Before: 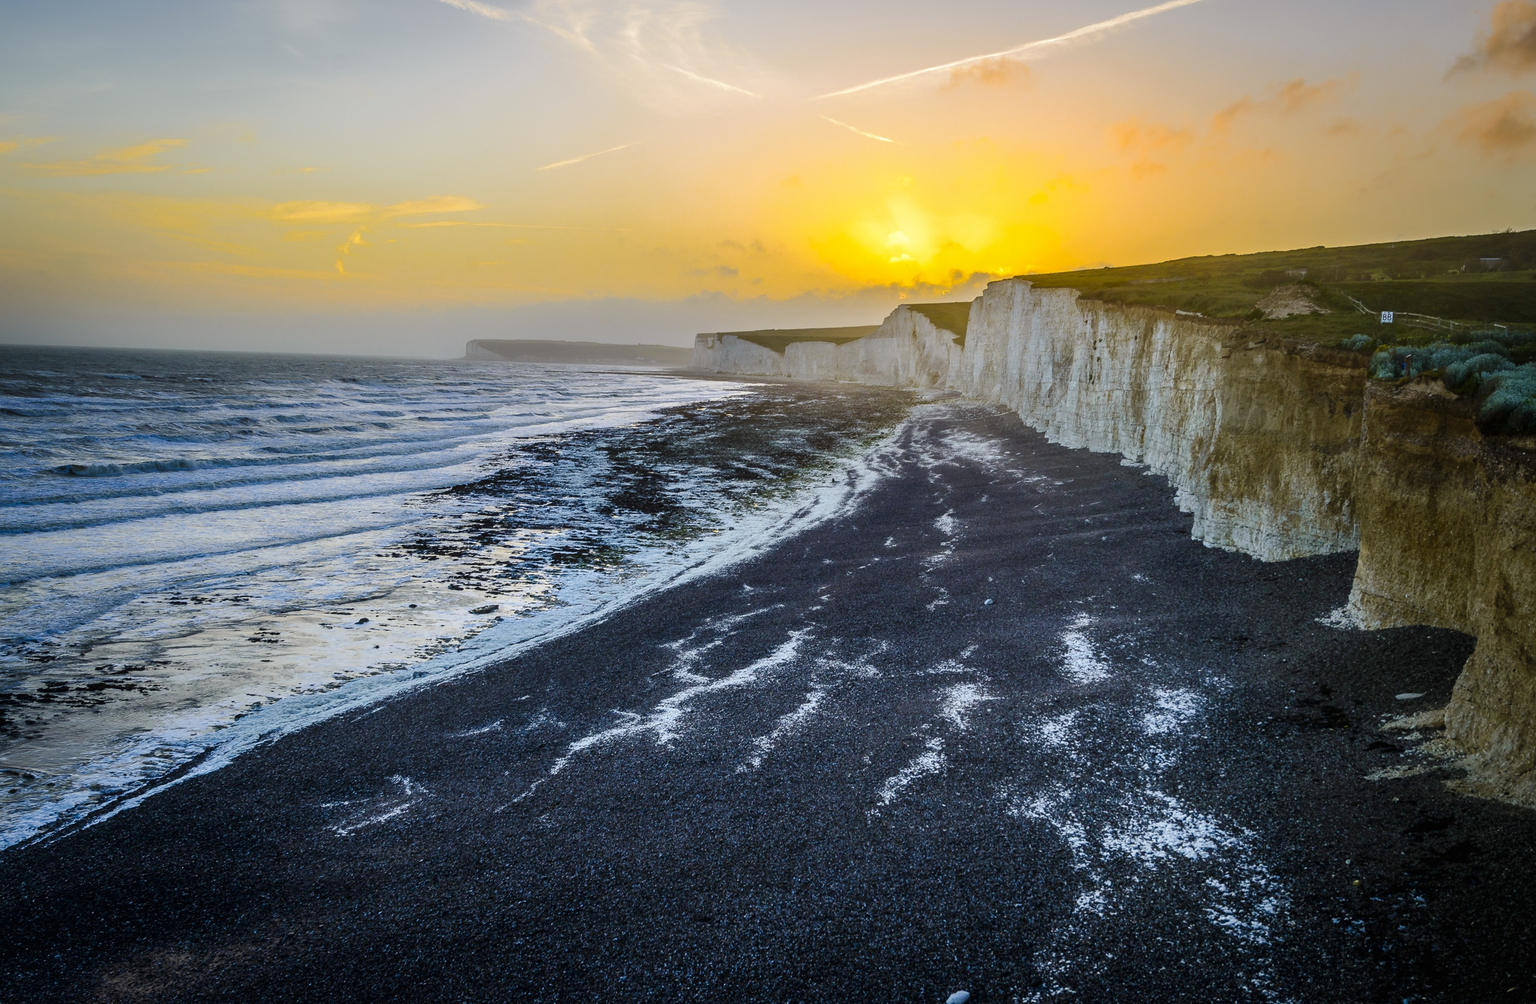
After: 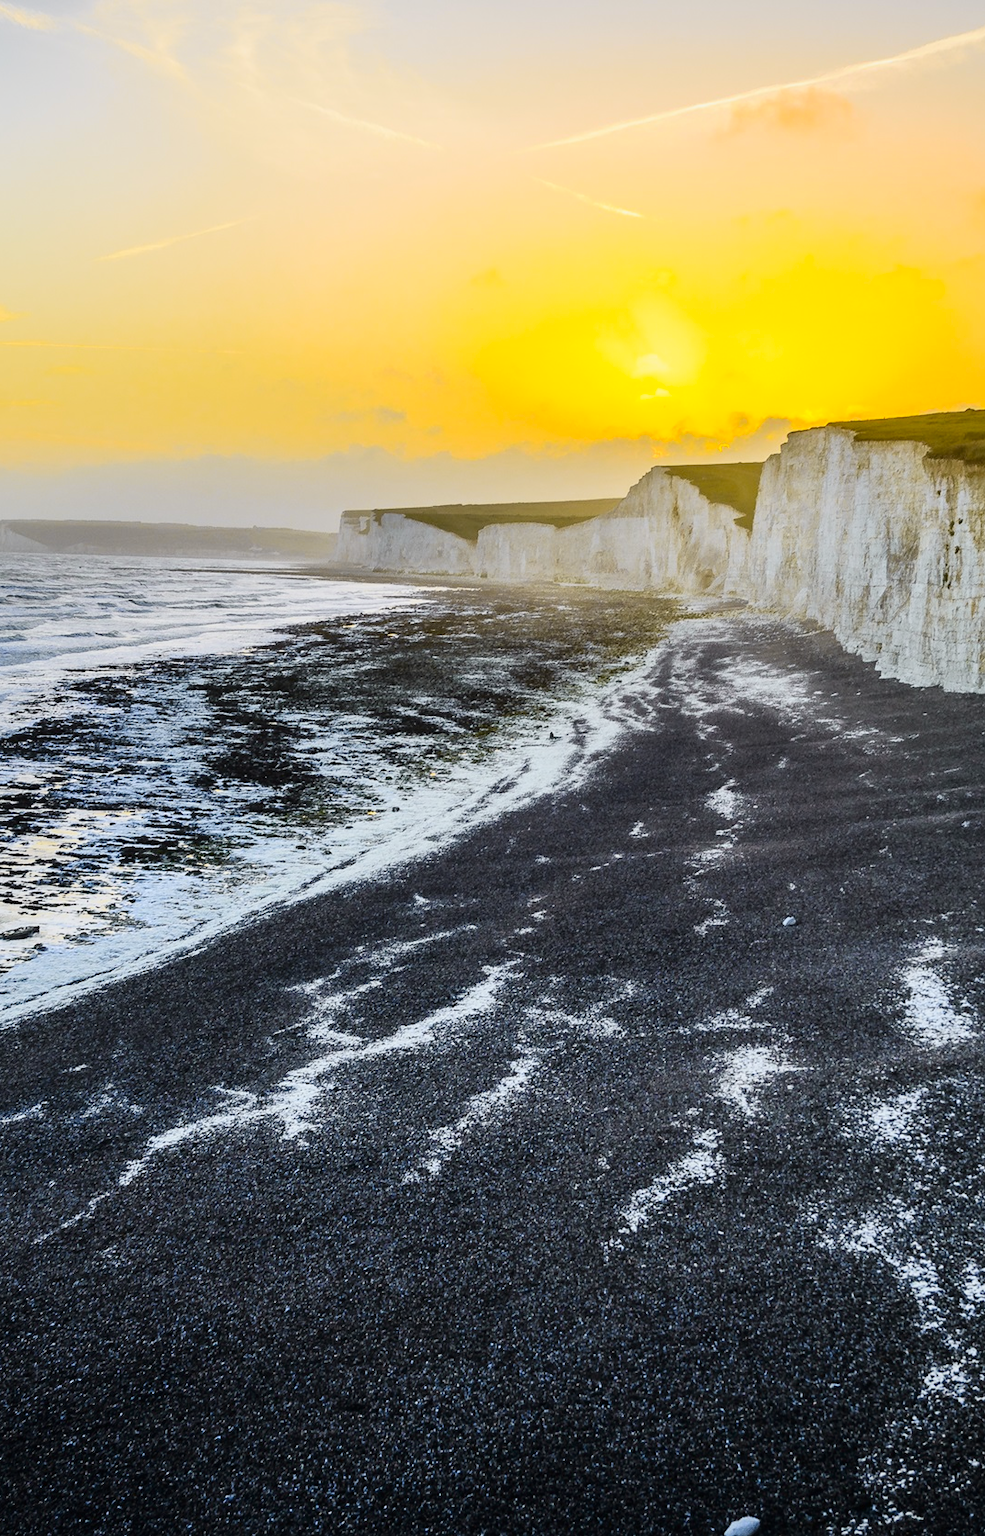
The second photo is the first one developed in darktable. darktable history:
tone curve: curves: ch0 [(0, 0.005) (0.103, 0.081) (0.196, 0.197) (0.391, 0.469) (0.491, 0.585) (0.638, 0.751) (0.822, 0.886) (0.997, 0.959)]; ch1 [(0, 0) (0.172, 0.123) (0.324, 0.253) (0.396, 0.388) (0.474, 0.479) (0.499, 0.498) (0.529, 0.528) (0.579, 0.614) (0.633, 0.677) (0.812, 0.856) (1, 1)]; ch2 [(0, 0) (0.411, 0.424) (0.459, 0.478) (0.5, 0.501) (0.517, 0.526) (0.553, 0.583) (0.609, 0.646) (0.708, 0.768) (0.839, 0.916) (1, 1)], color space Lab, independent channels, preserve colors none
crop: left 30.784%, right 27.284%
tone equalizer: edges refinement/feathering 500, mask exposure compensation -1.57 EV, preserve details no
